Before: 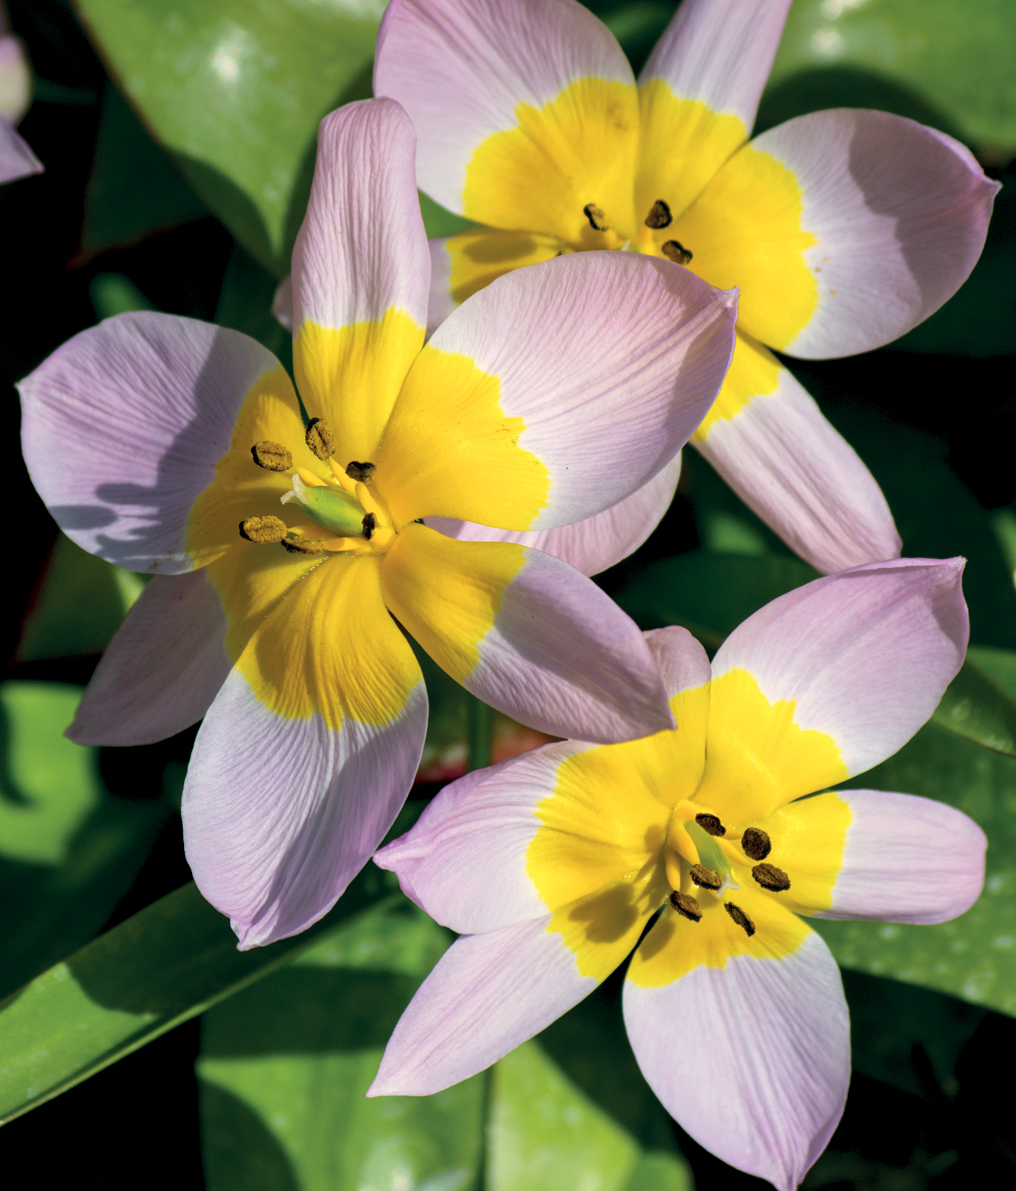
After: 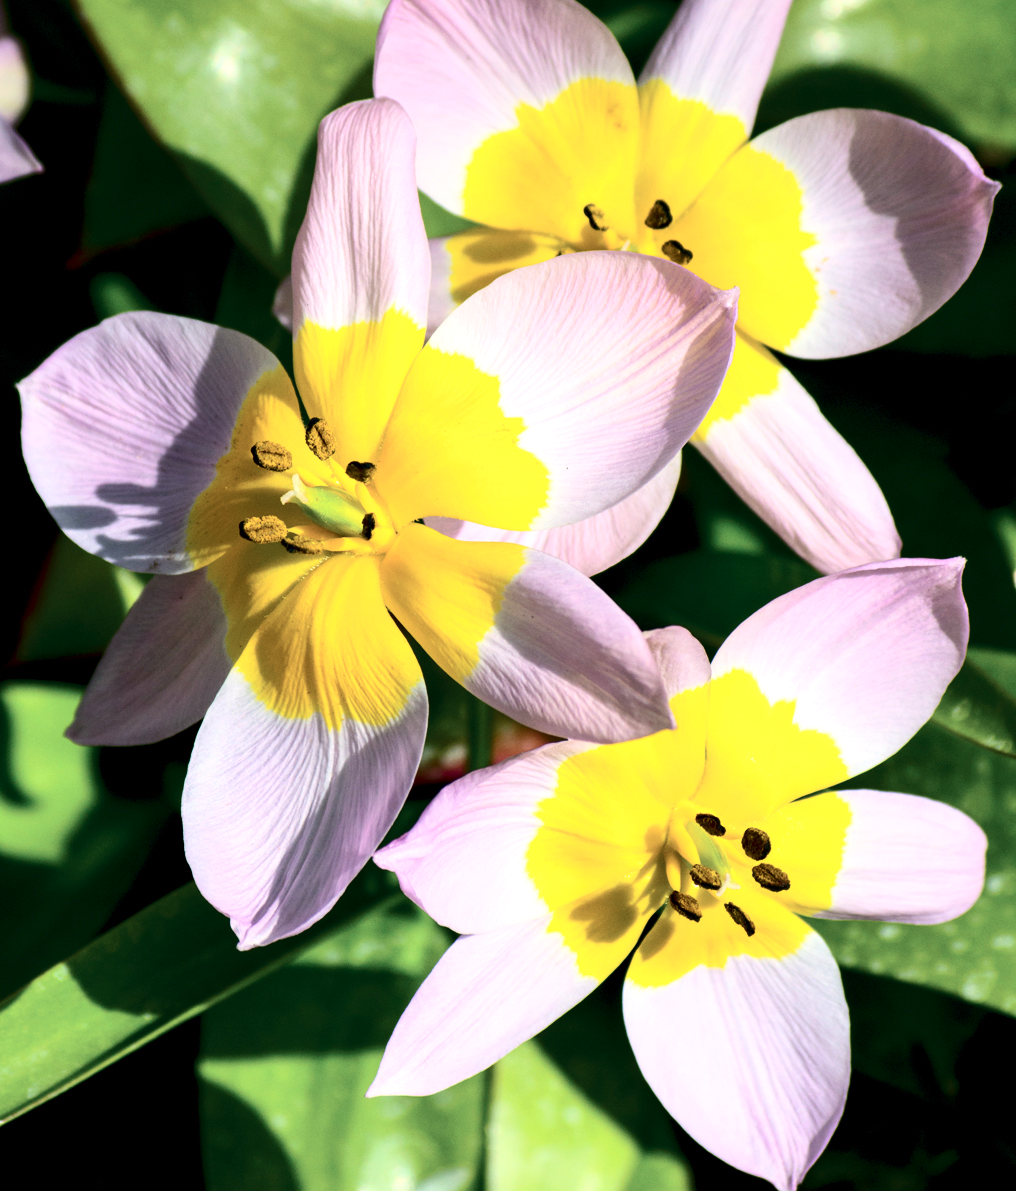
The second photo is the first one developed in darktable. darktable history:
exposure: black level correction 0, exposure 0.5 EV, compensate highlight preservation false
contrast brightness saturation: contrast 0.28
